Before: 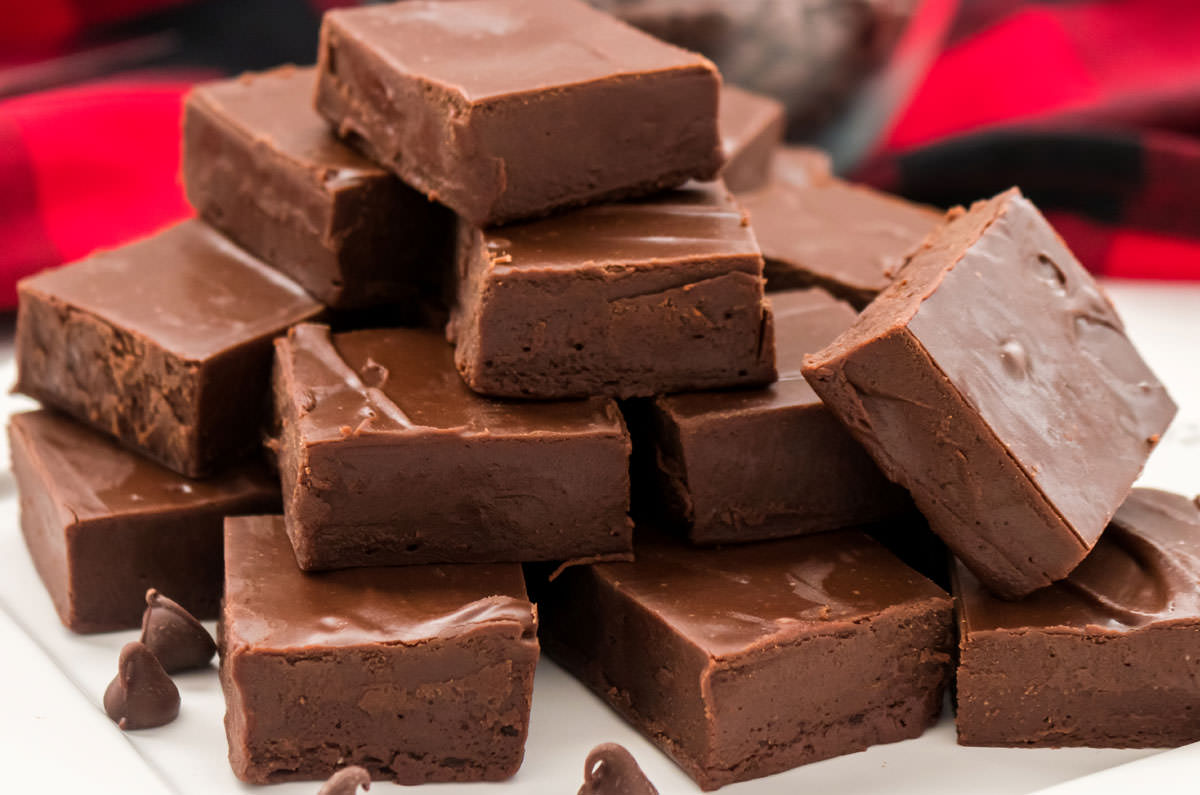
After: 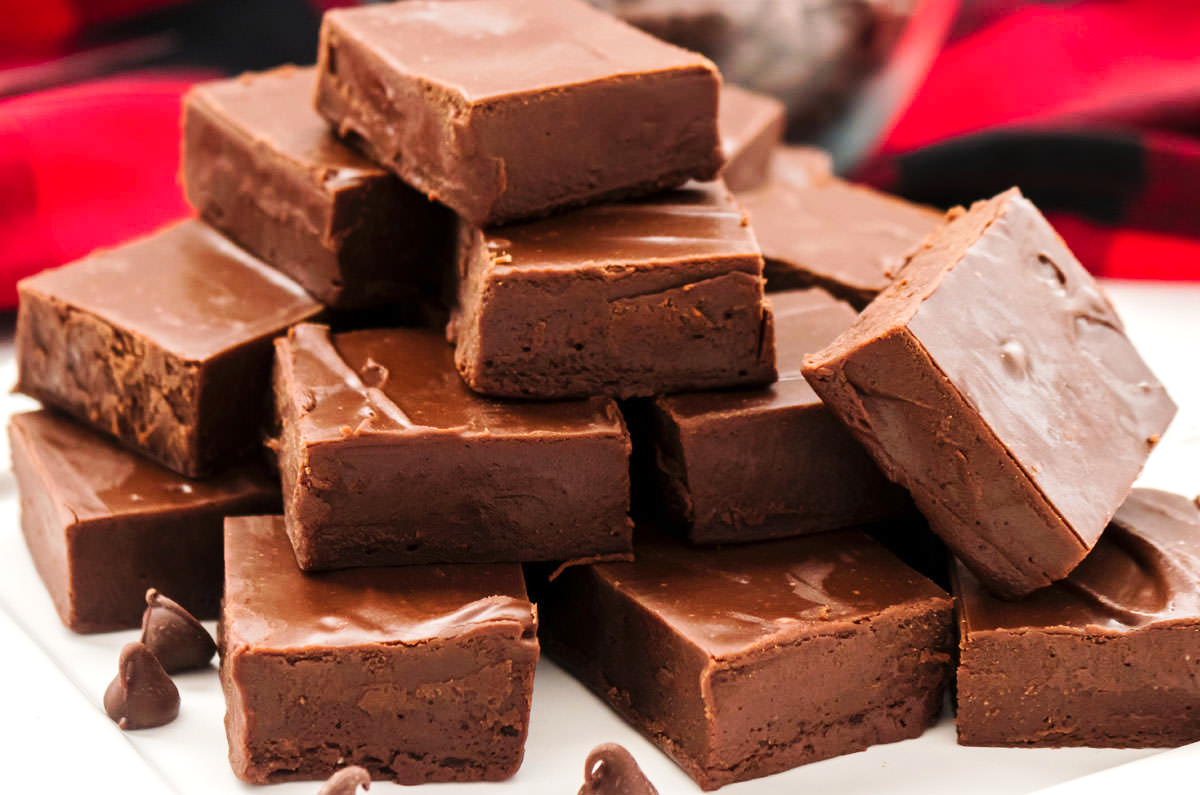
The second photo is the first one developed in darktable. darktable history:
tone curve: curves: ch0 [(0, 0) (0.003, 0.005) (0.011, 0.013) (0.025, 0.027) (0.044, 0.044) (0.069, 0.06) (0.1, 0.081) (0.136, 0.114) (0.177, 0.16) (0.224, 0.211) (0.277, 0.277) (0.335, 0.354) (0.399, 0.435) (0.468, 0.538) (0.543, 0.626) (0.623, 0.708) (0.709, 0.789) (0.801, 0.867) (0.898, 0.935) (1, 1)], preserve colors none
exposure: exposure 0.198 EV, compensate highlight preservation false
